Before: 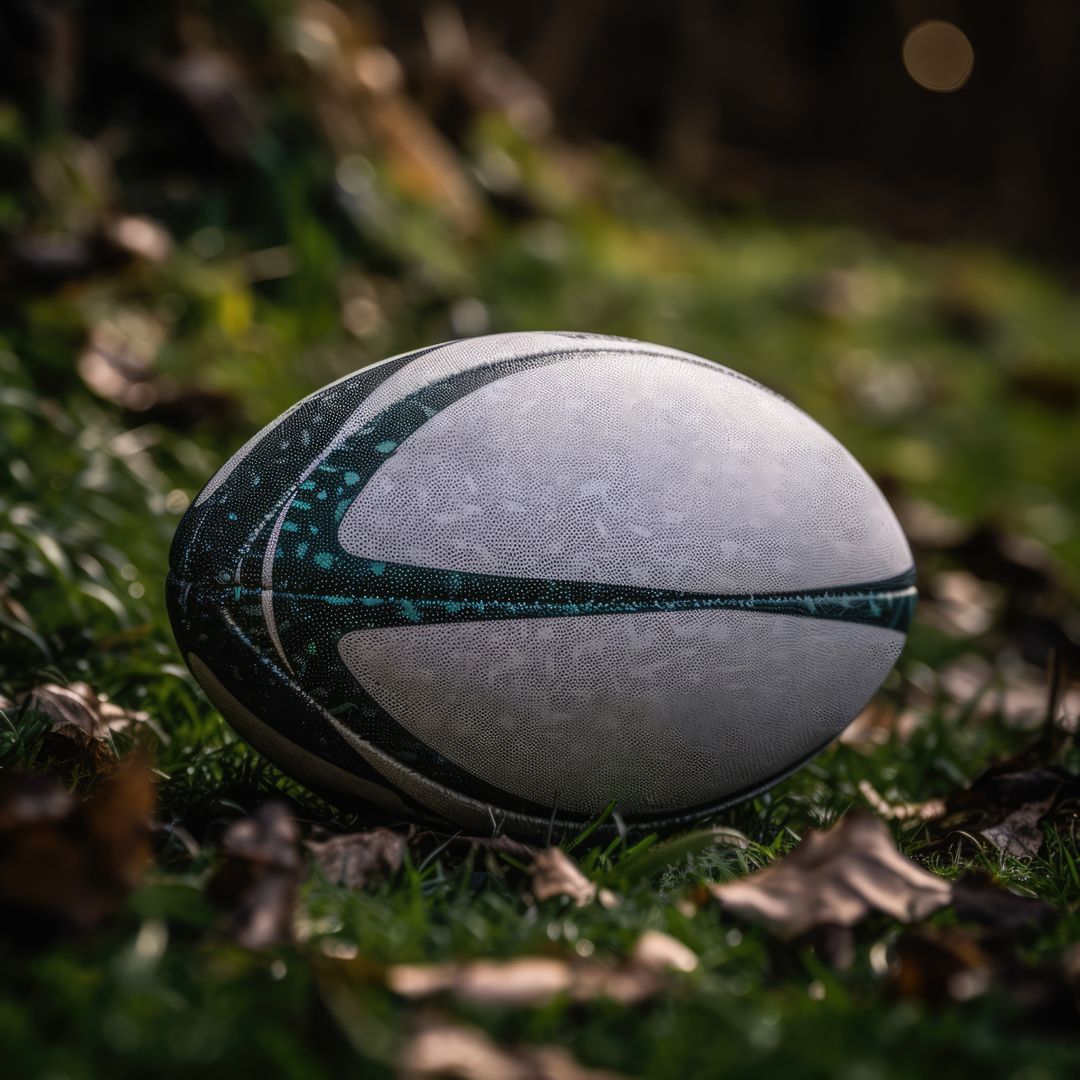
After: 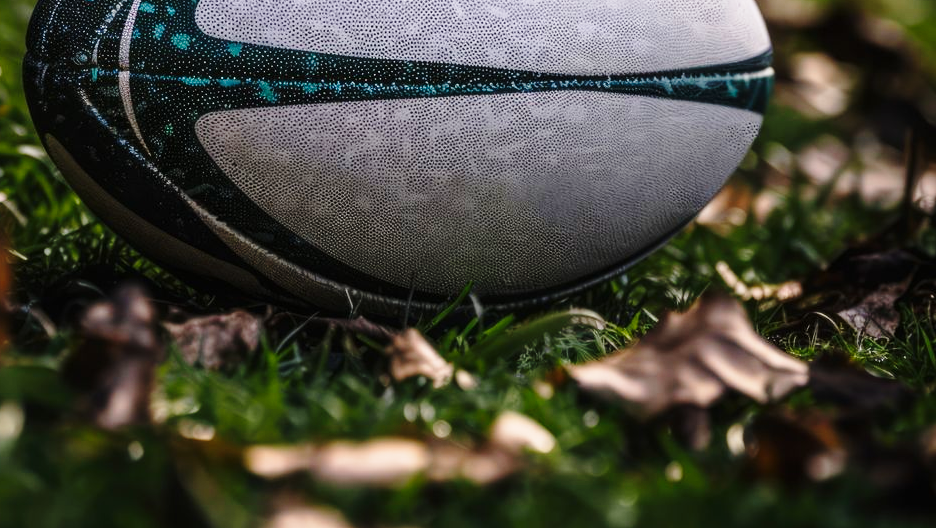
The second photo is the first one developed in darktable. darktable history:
base curve: curves: ch0 [(0, 0) (0.028, 0.03) (0.121, 0.232) (0.46, 0.748) (0.859, 0.968) (1, 1)], preserve colors none
crop and rotate: left 13.306%, top 48.129%, bottom 2.928%
